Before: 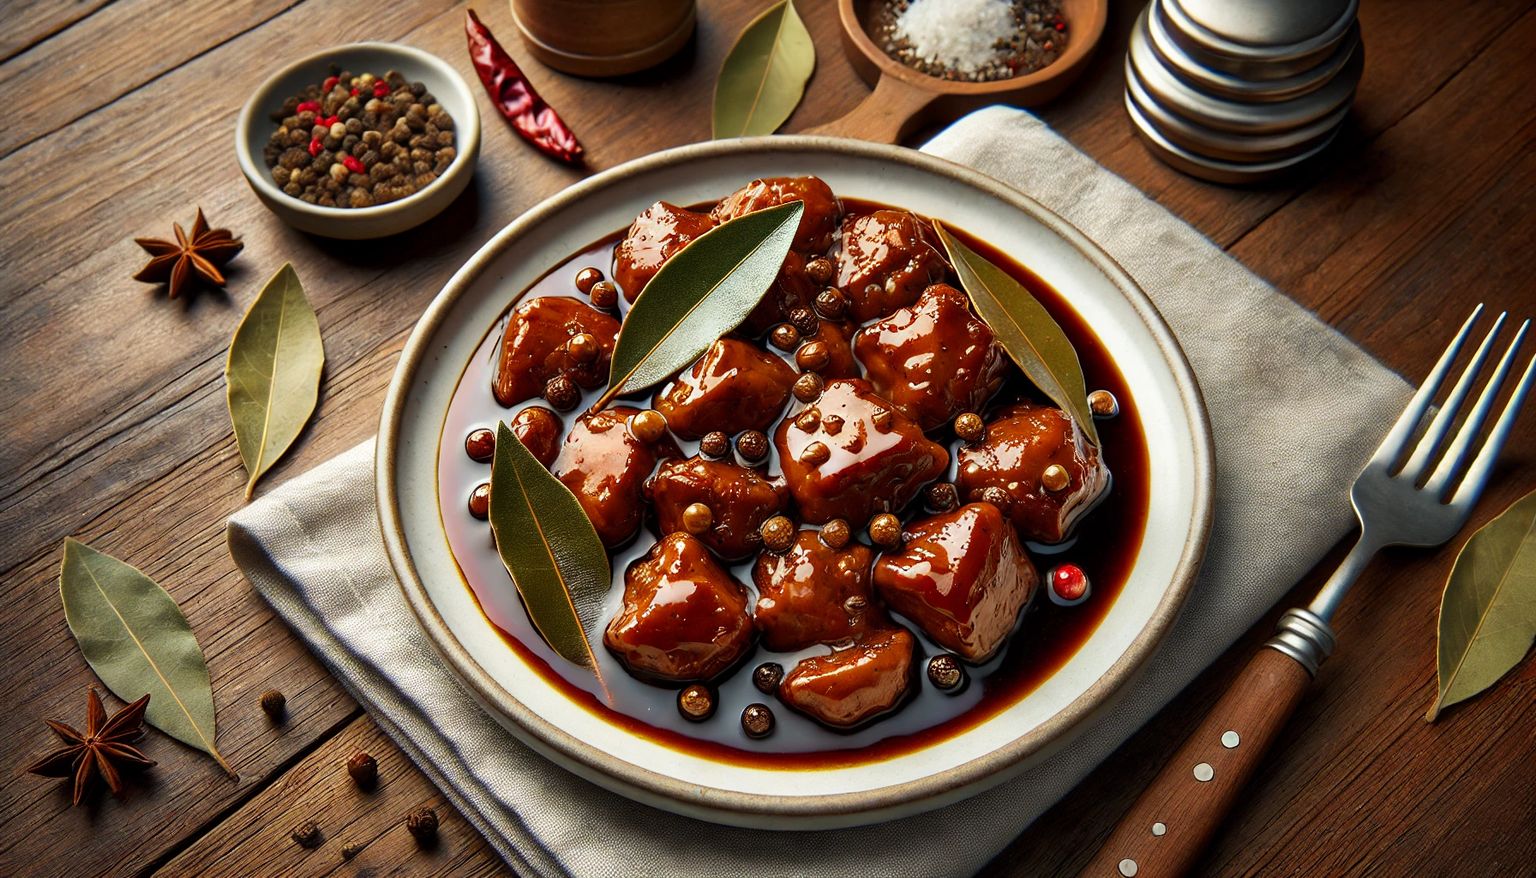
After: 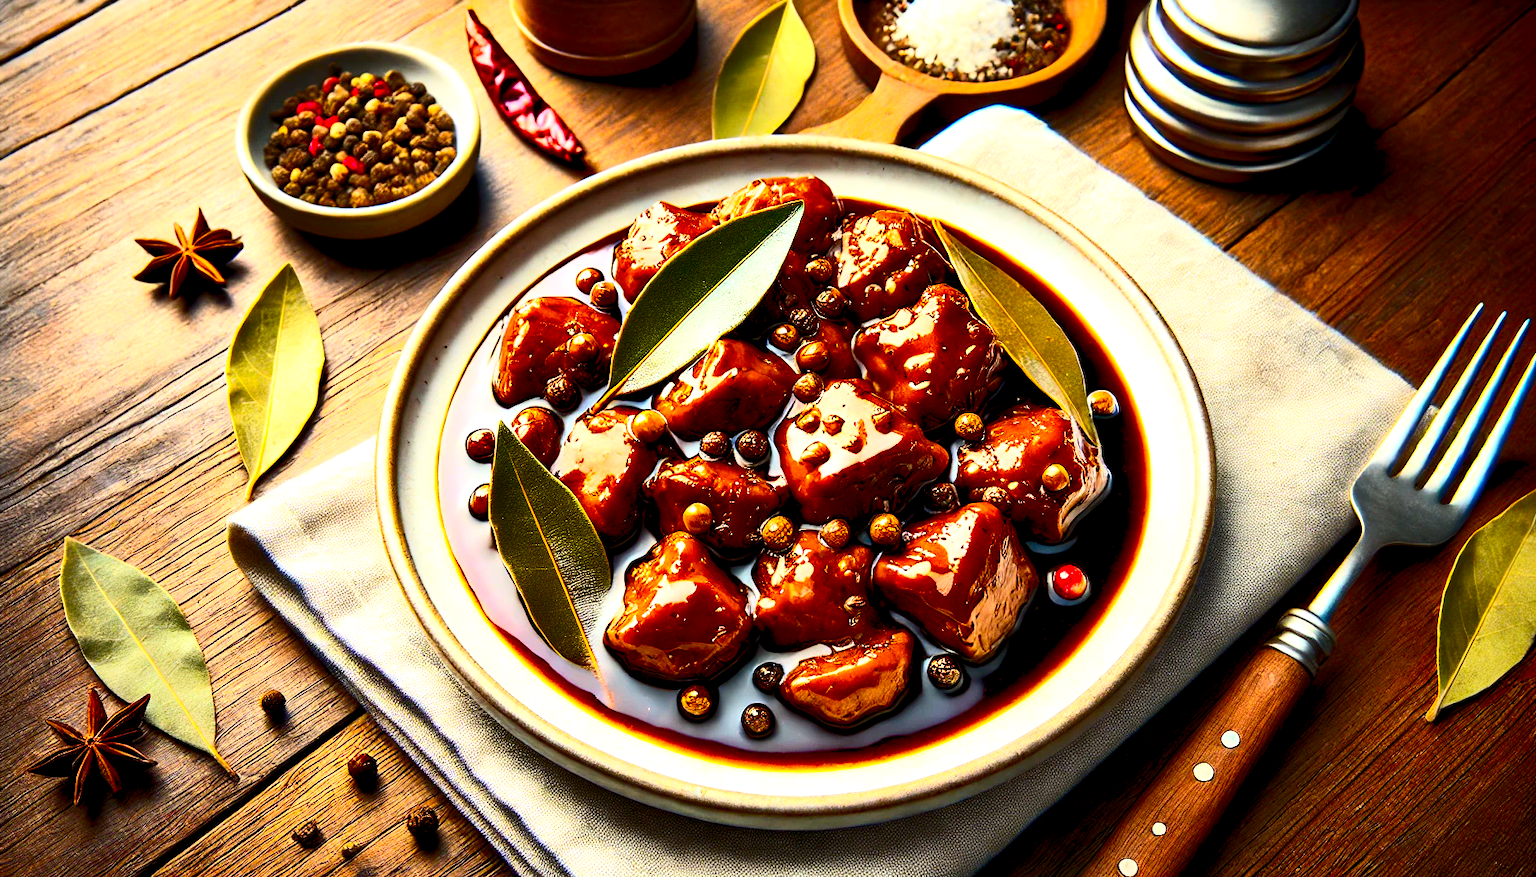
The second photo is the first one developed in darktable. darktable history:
exposure: black level correction 0.001, exposure 0.966 EV, compensate highlight preservation false
color balance rgb: global offset › luminance -0.511%, perceptual saturation grading › global saturation 19.811%, global vibrance 20%
contrast brightness saturation: contrast 0.41, brightness 0.11, saturation 0.211
